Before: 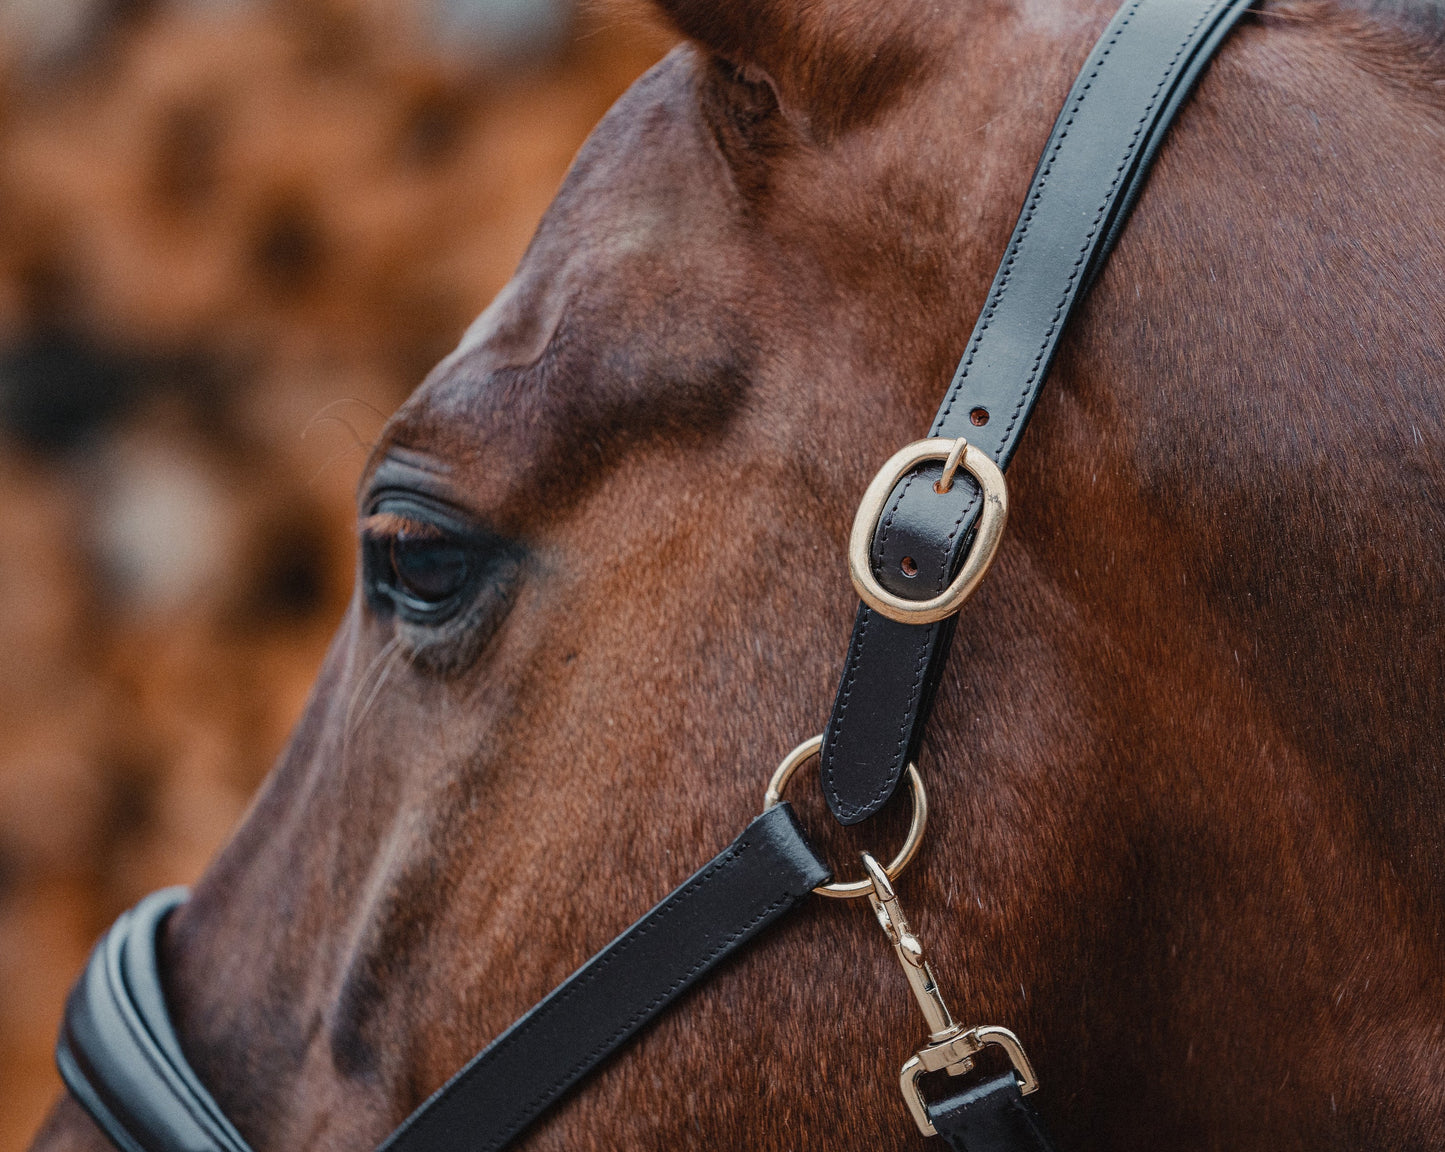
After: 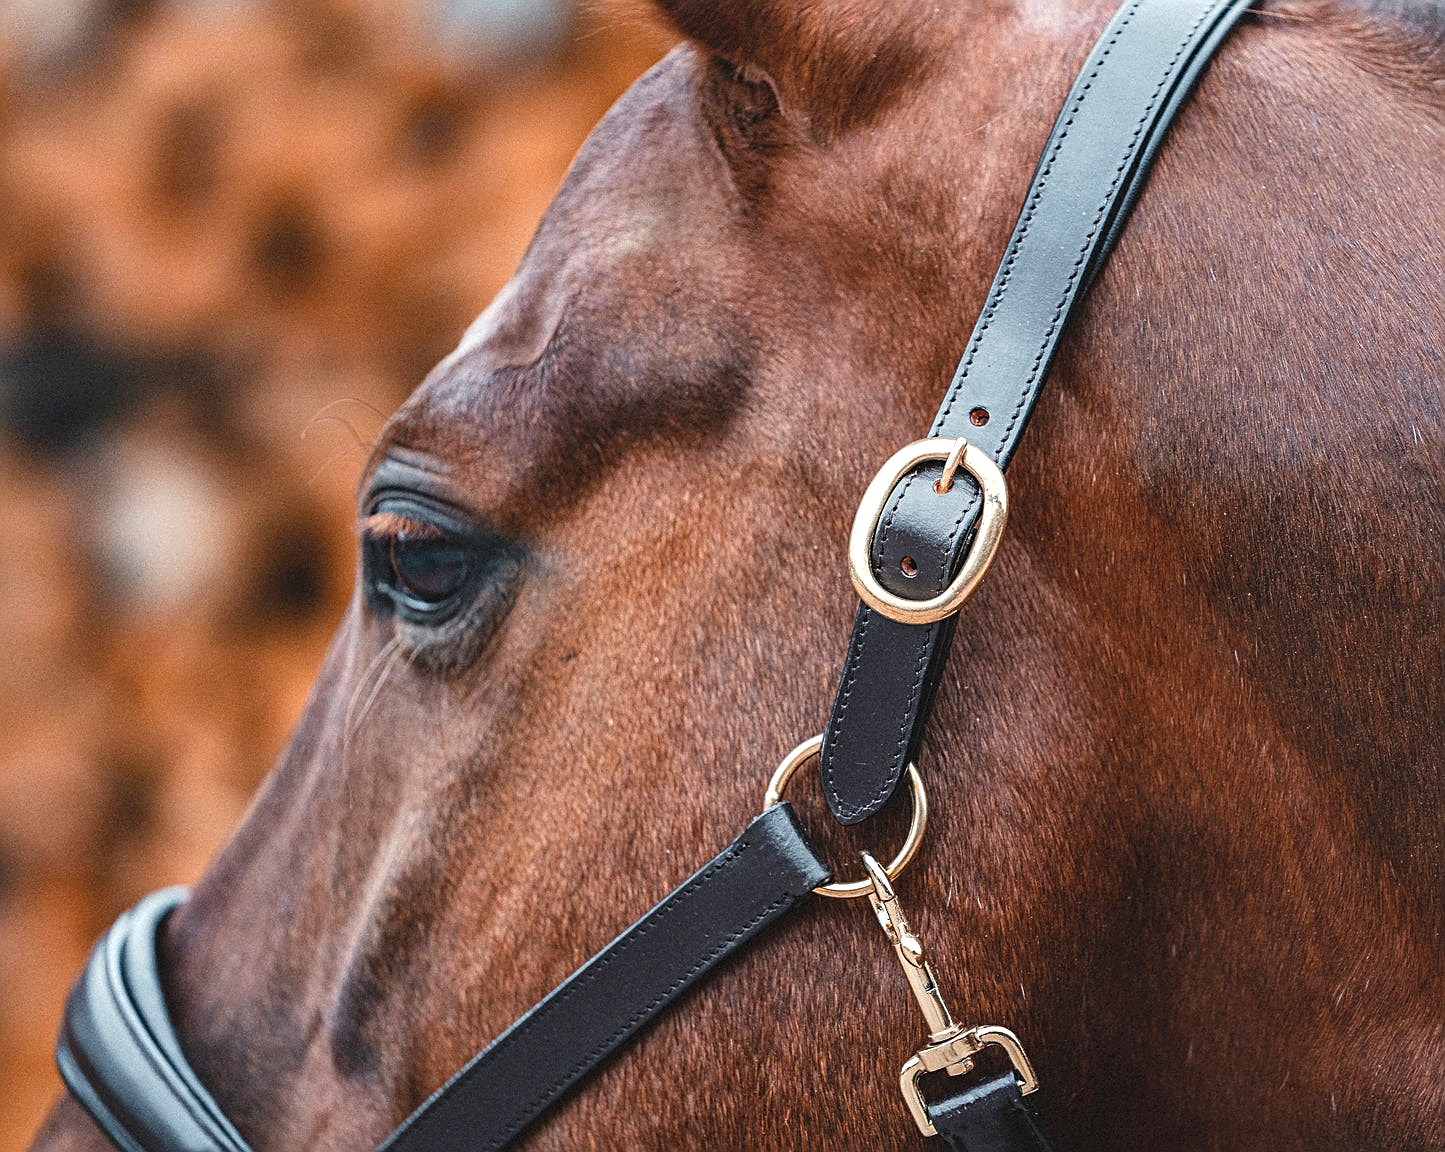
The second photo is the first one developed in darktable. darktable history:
exposure: black level correction -0.001, exposure 0.907 EV, compensate exposure bias true, compensate highlight preservation false
sharpen: on, module defaults
